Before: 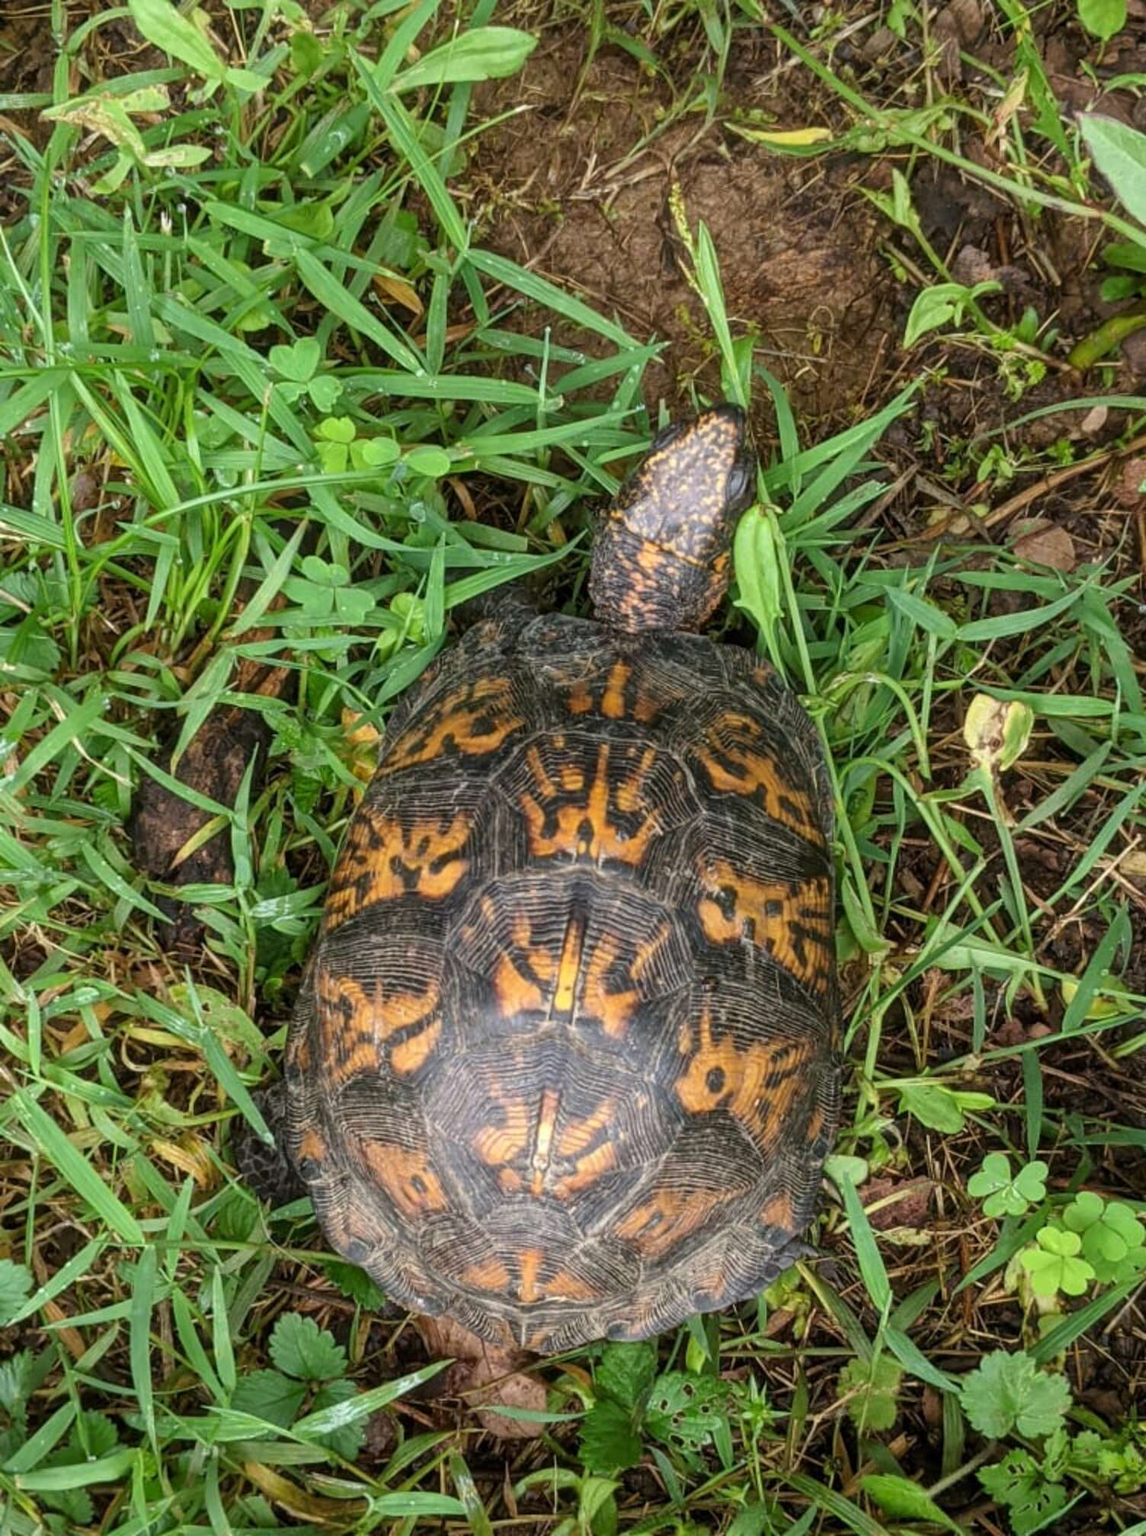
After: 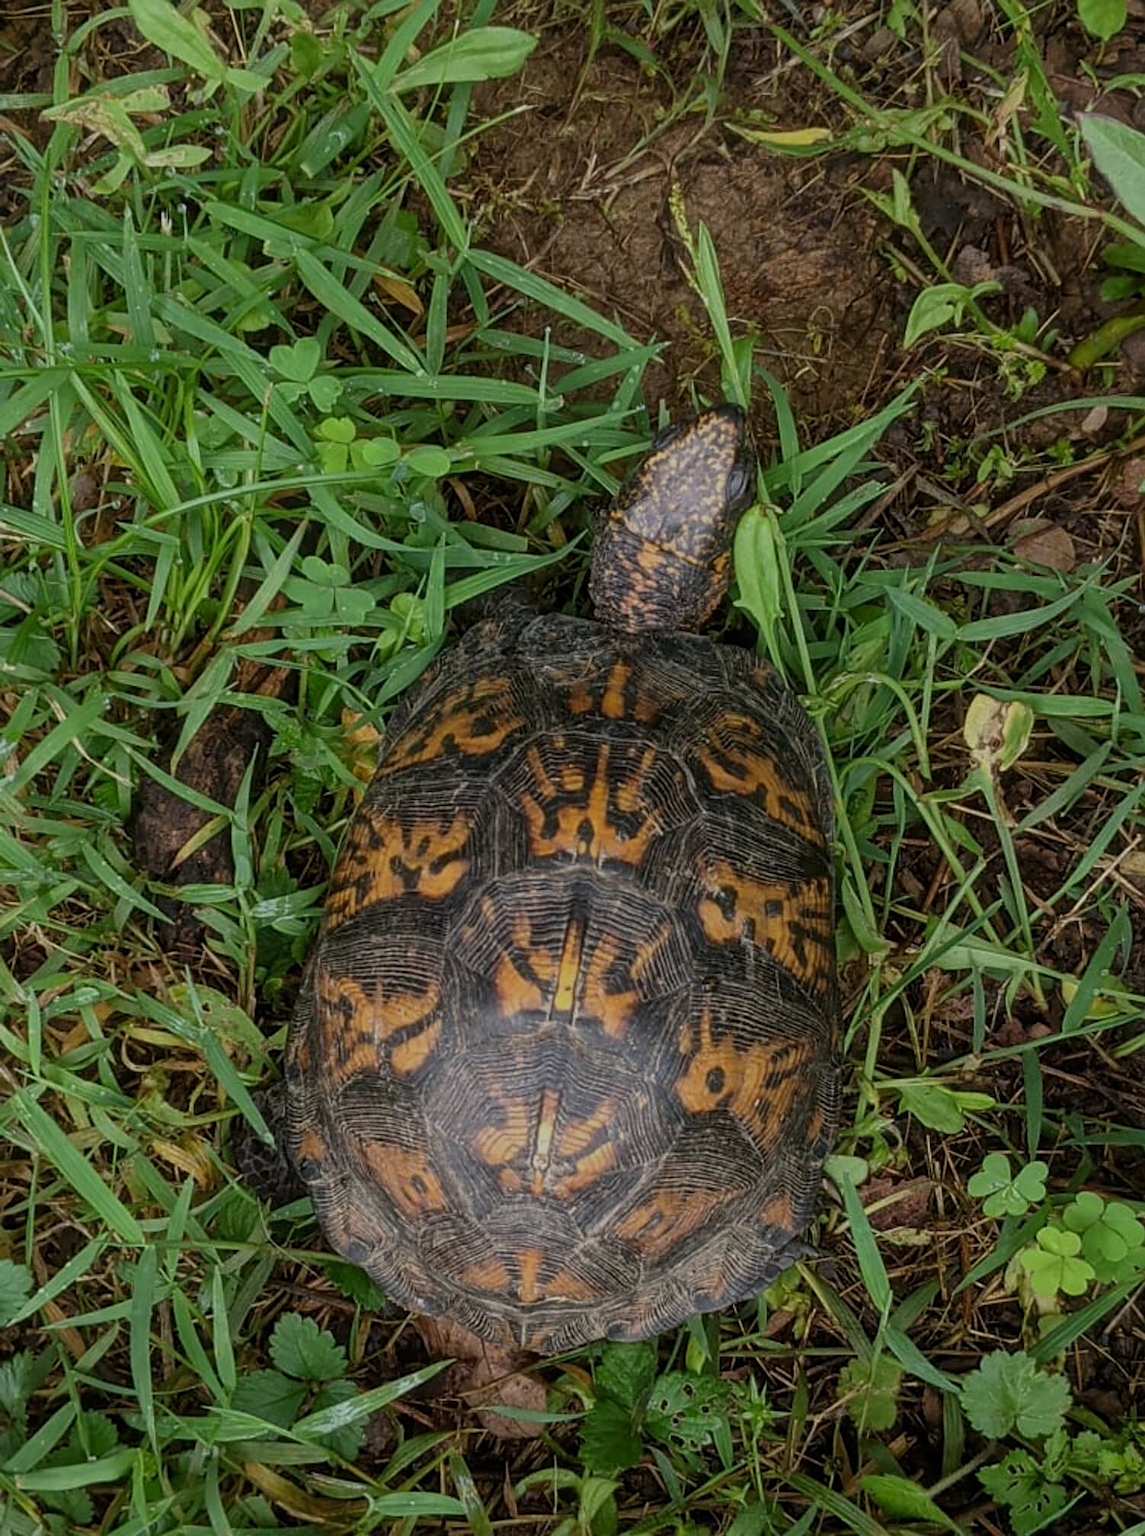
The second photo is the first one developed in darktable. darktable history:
sharpen: on, module defaults
exposure: exposure -0.933 EV, compensate exposure bias true, compensate highlight preservation false
